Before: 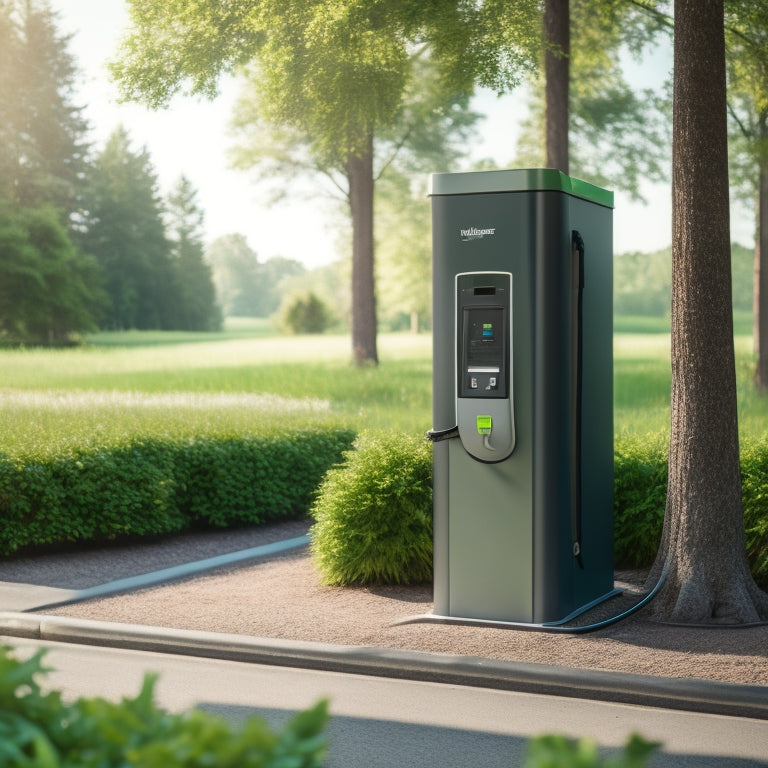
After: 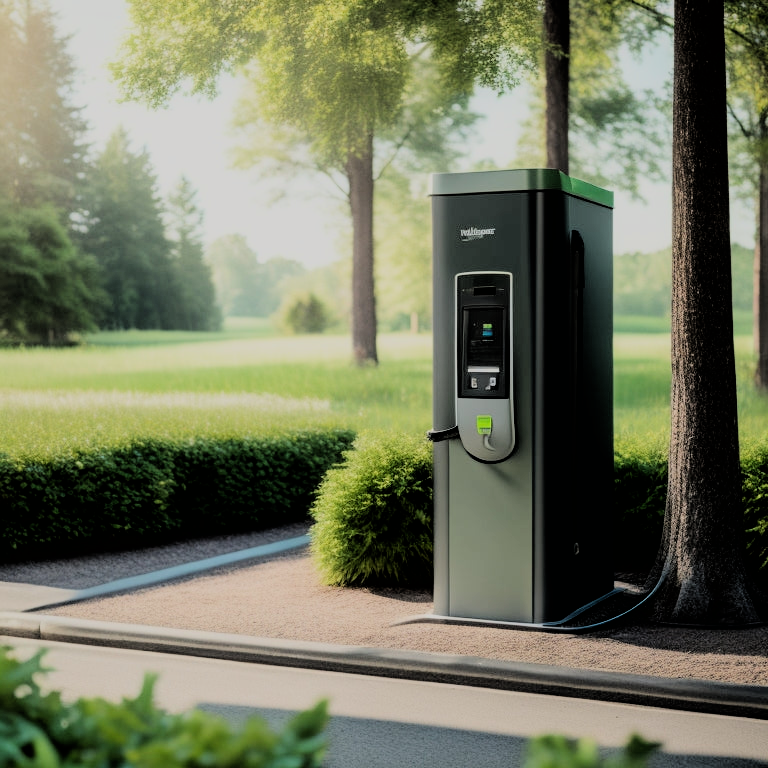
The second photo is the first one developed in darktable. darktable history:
filmic rgb: black relative exposure -3.14 EV, white relative exposure 7.08 EV, hardness 1.47, contrast 1.35, color science v6 (2022)
